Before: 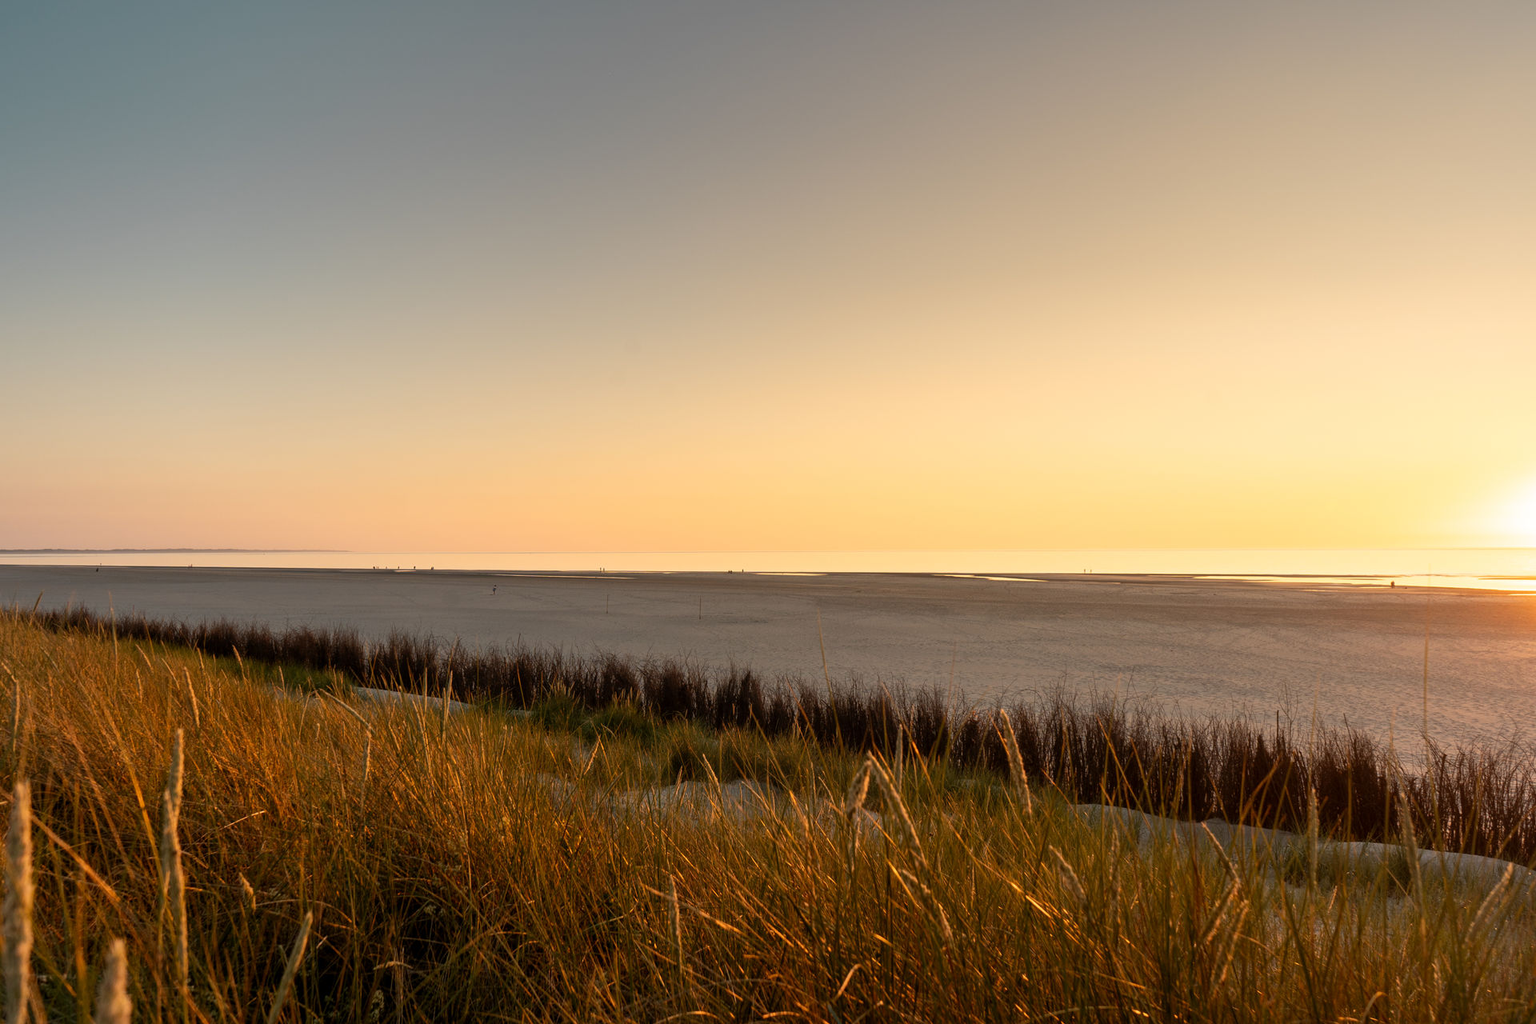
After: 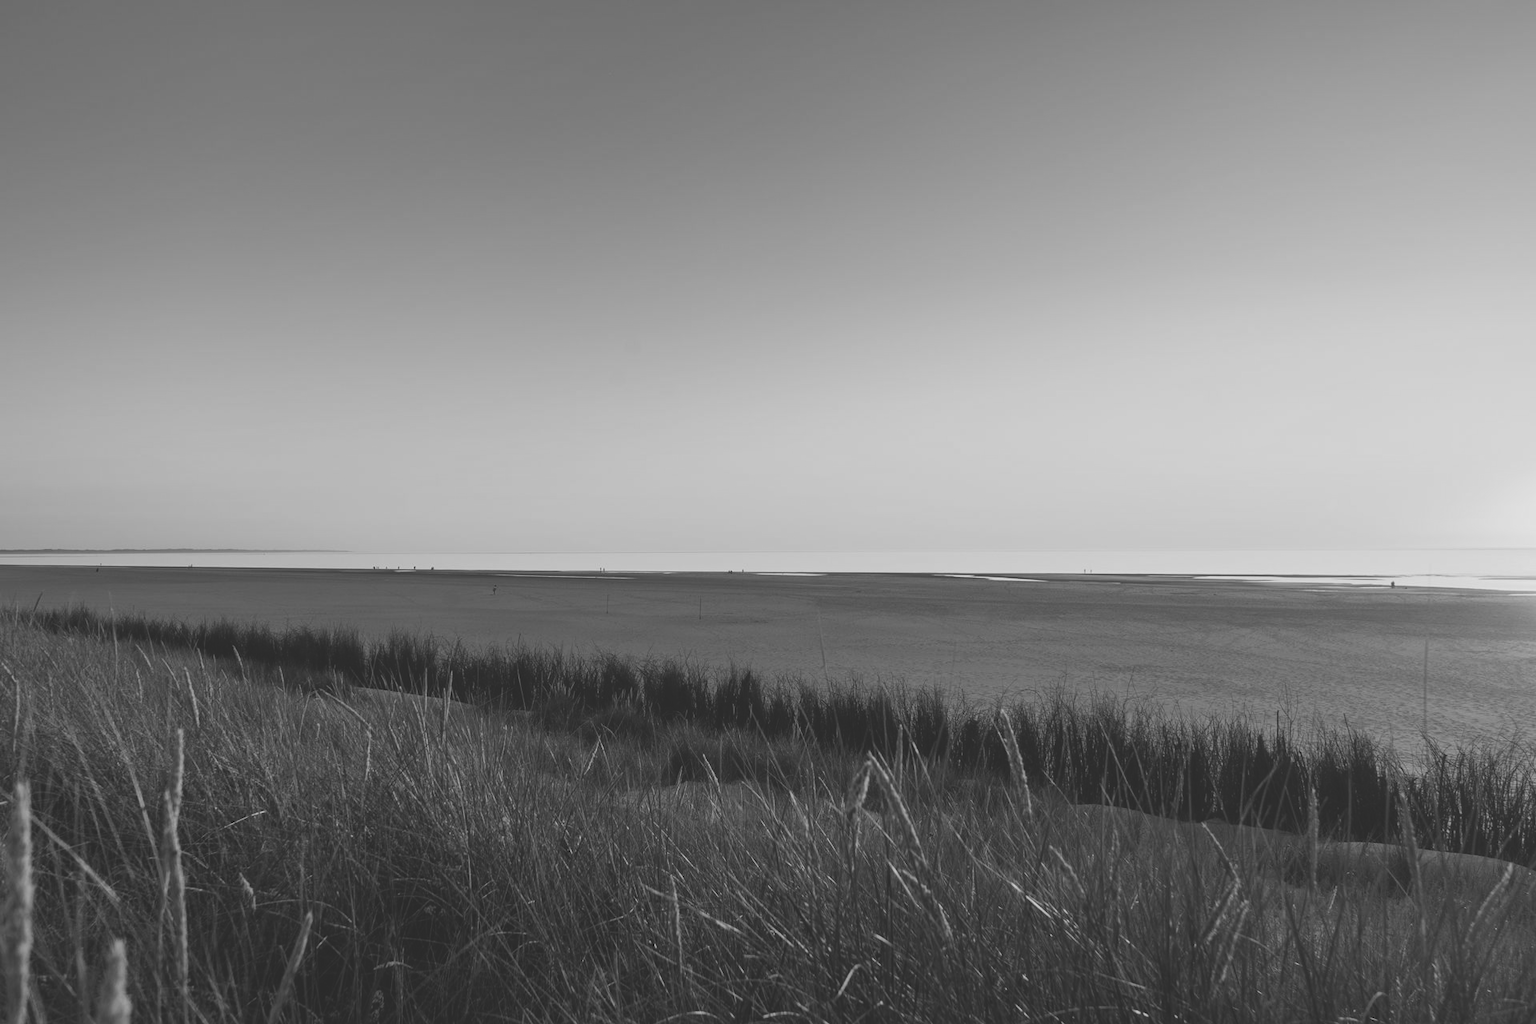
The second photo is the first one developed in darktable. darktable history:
tone equalizer: on, module defaults
exposure: black level correction -0.036, exposure -0.497 EV, compensate highlight preservation false
contrast brightness saturation: contrast 0.1, brightness 0.02, saturation 0.02
monochrome: on, module defaults
